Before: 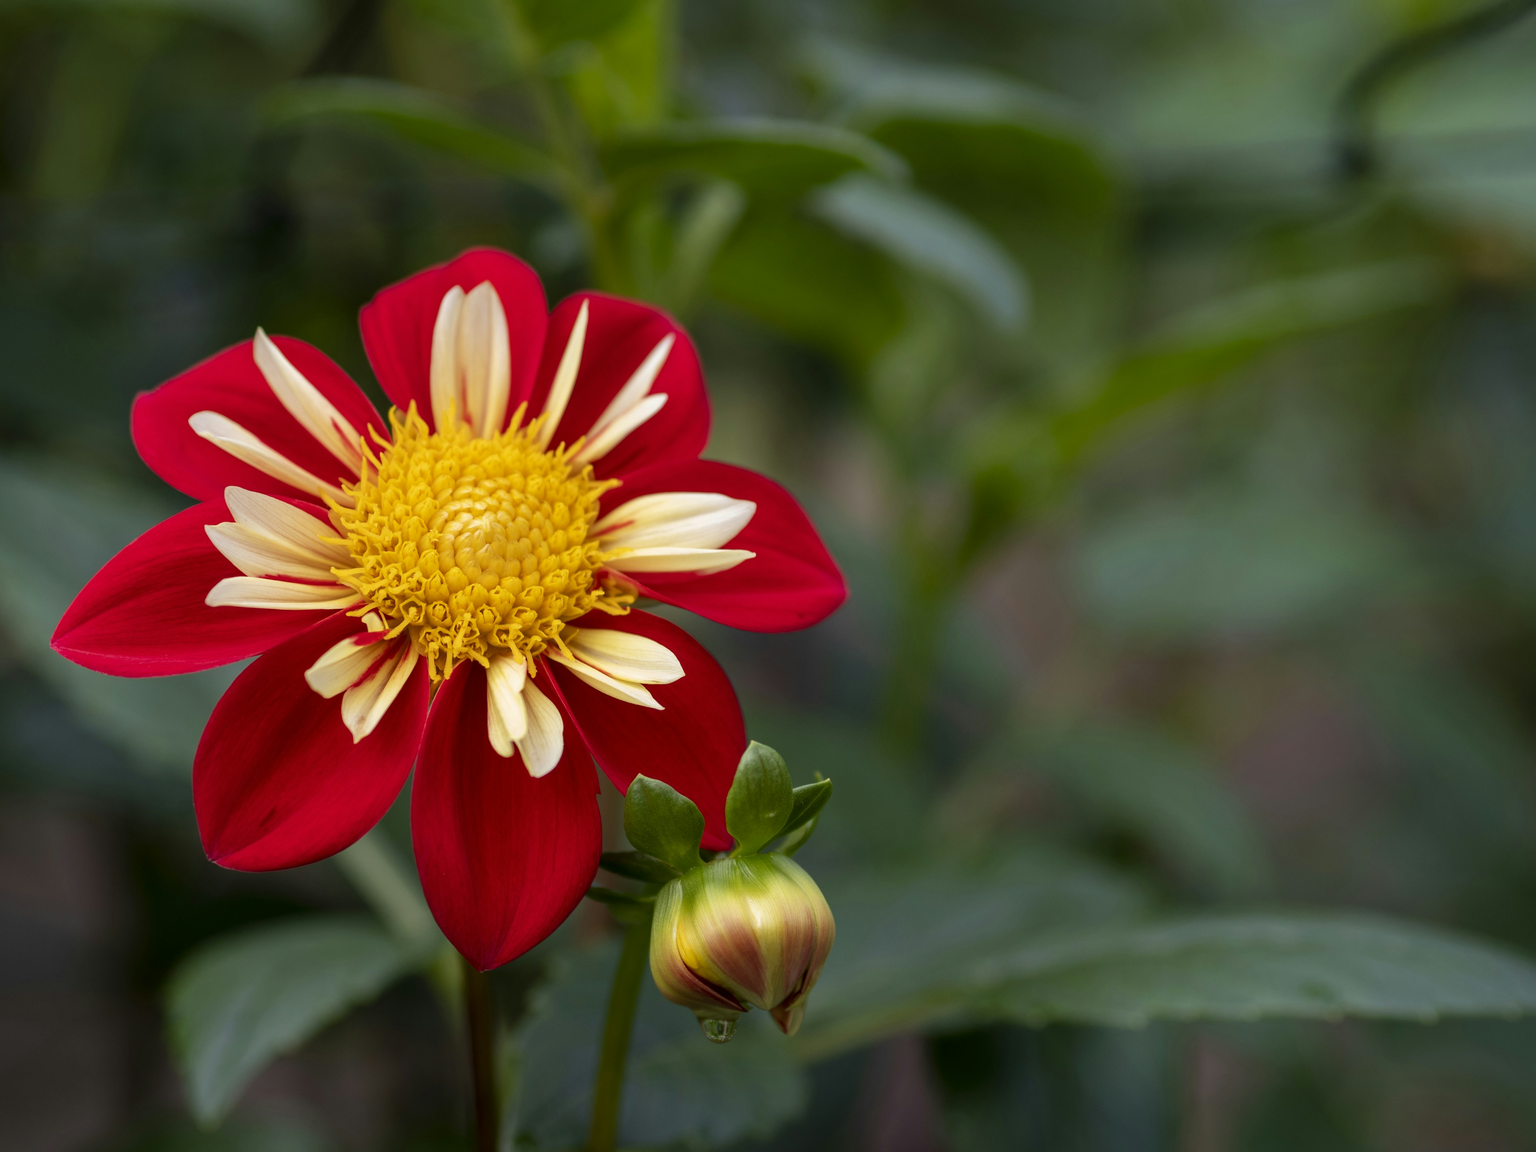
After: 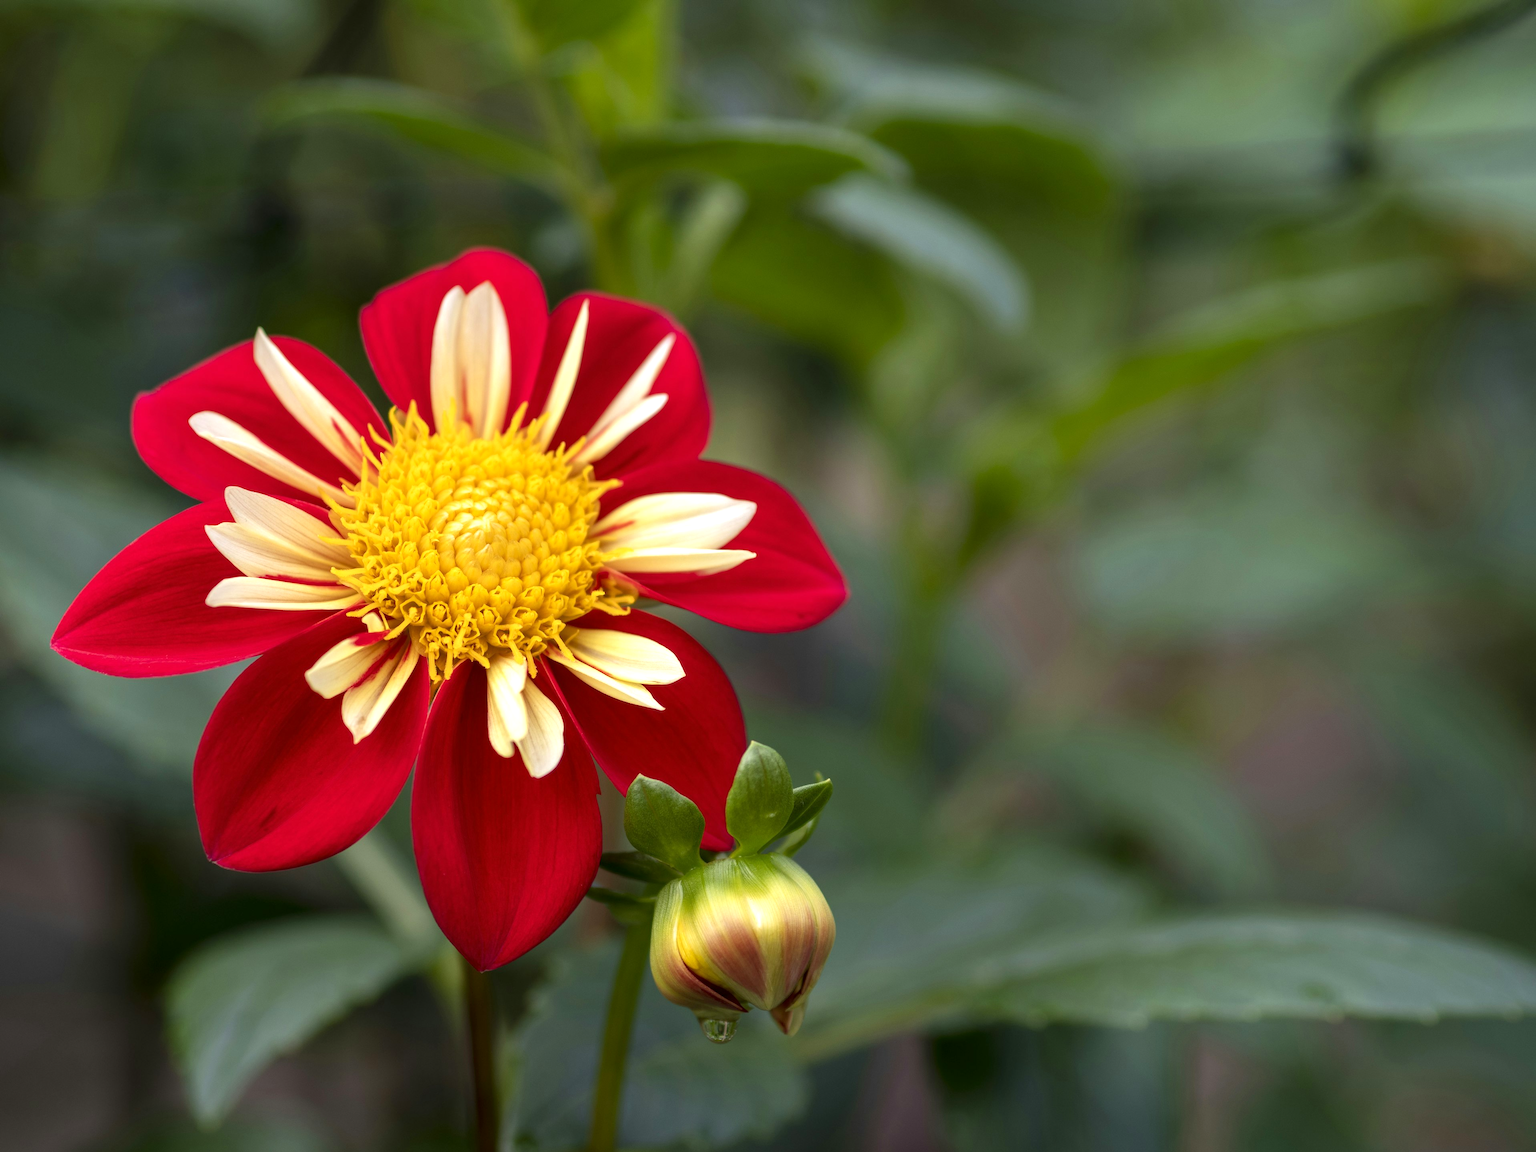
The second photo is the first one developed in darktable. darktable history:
exposure: exposure 0.551 EV, compensate highlight preservation false
